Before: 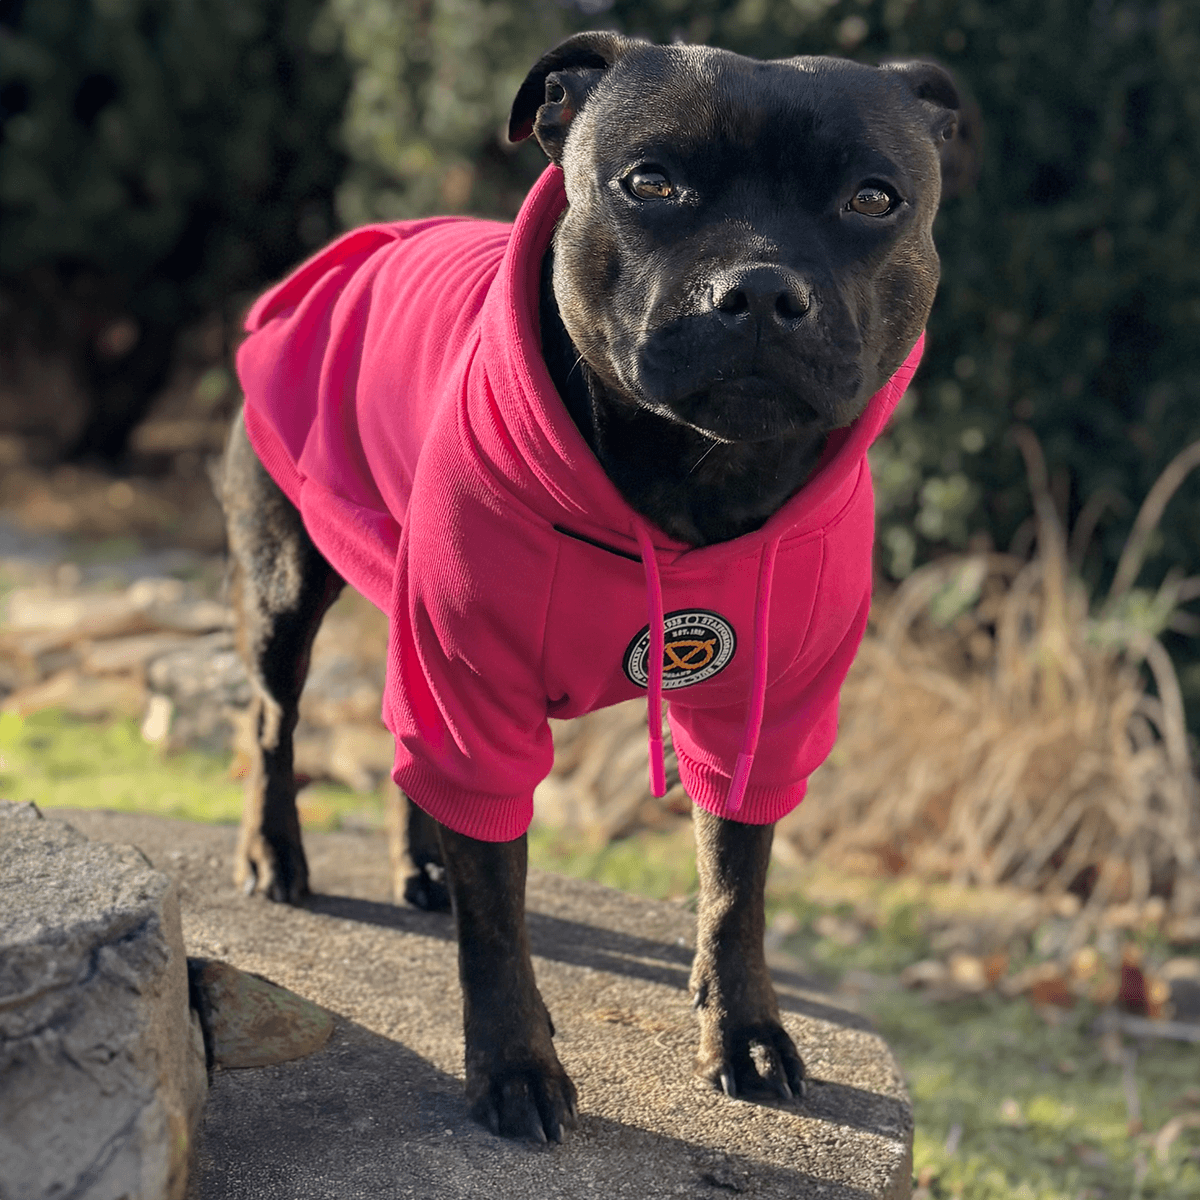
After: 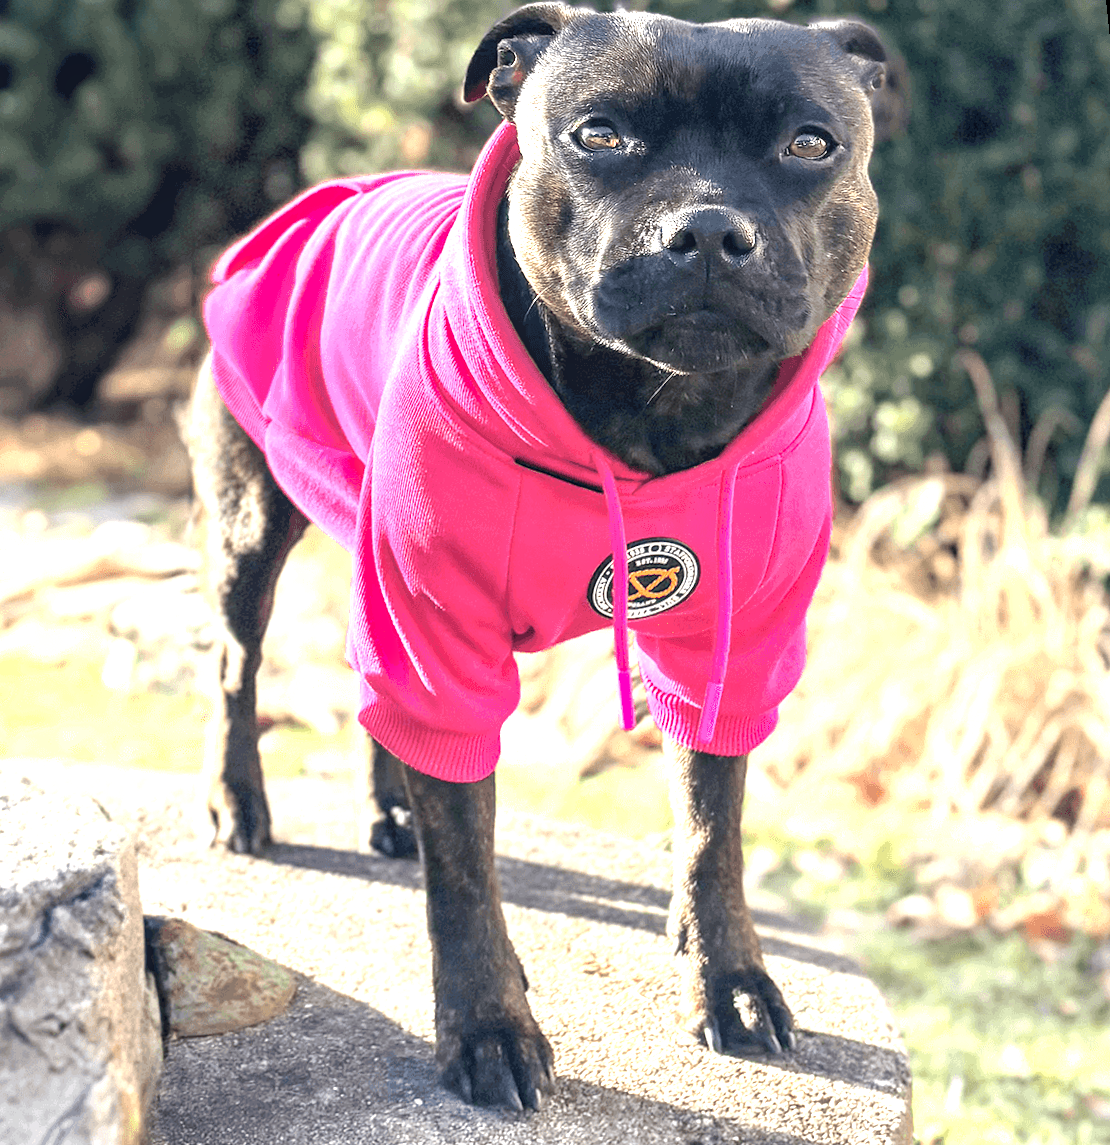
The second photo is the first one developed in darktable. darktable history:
local contrast: on, module defaults
rotate and perspective: rotation -1.68°, lens shift (vertical) -0.146, crop left 0.049, crop right 0.912, crop top 0.032, crop bottom 0.96
exposure: black level correction 0, exposure 2.088 EV, compensate exposure bias true, compensate highlight preservation false
